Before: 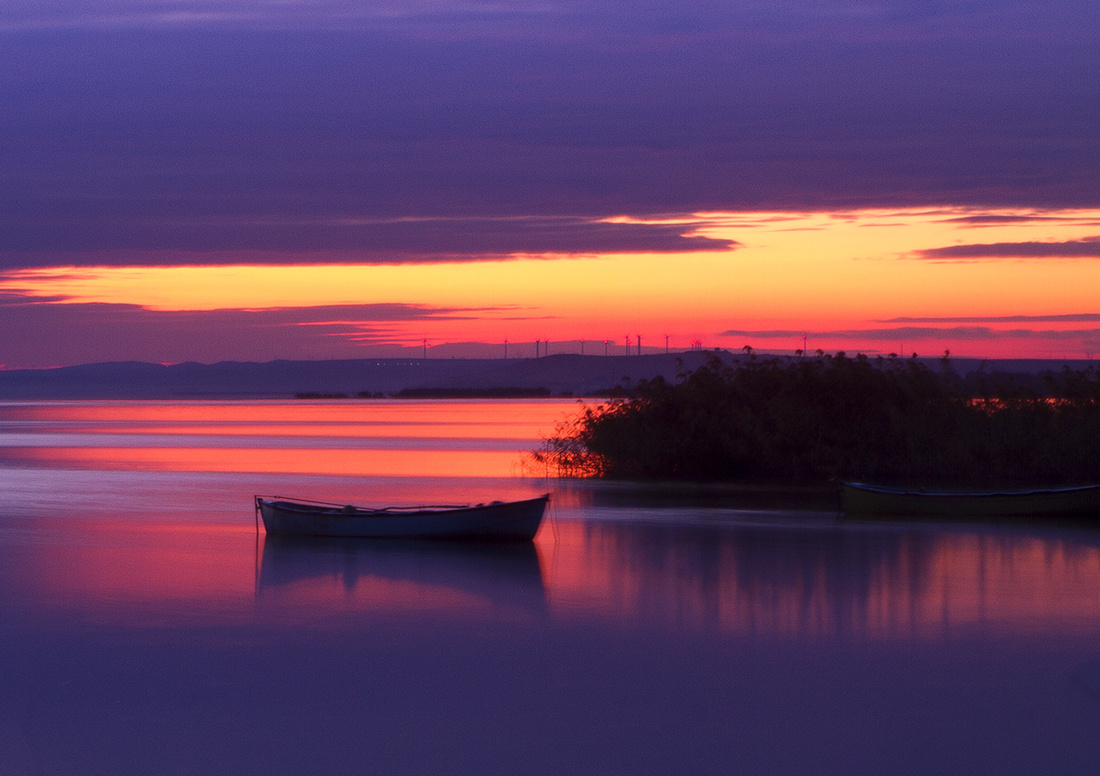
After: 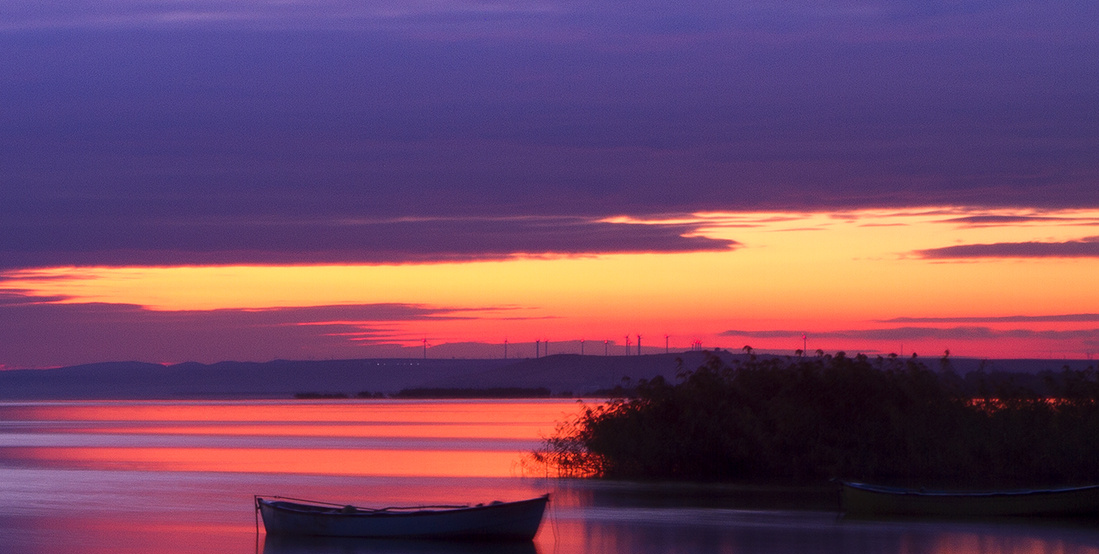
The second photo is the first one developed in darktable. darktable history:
crop: right 0%, bottom 28.56%
